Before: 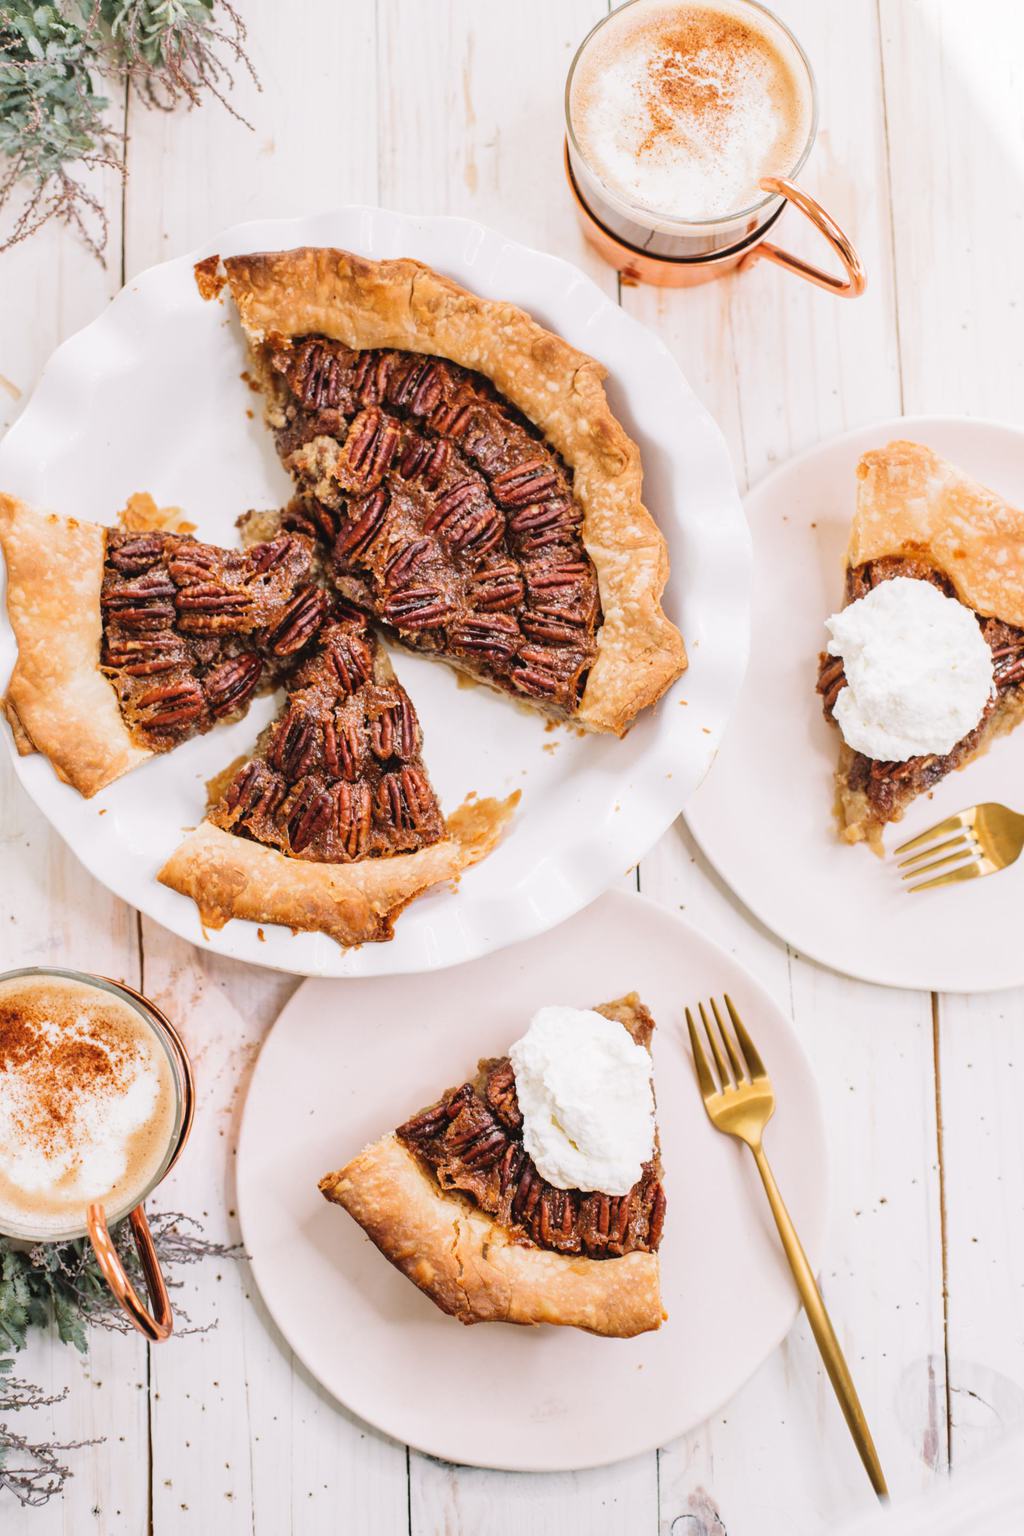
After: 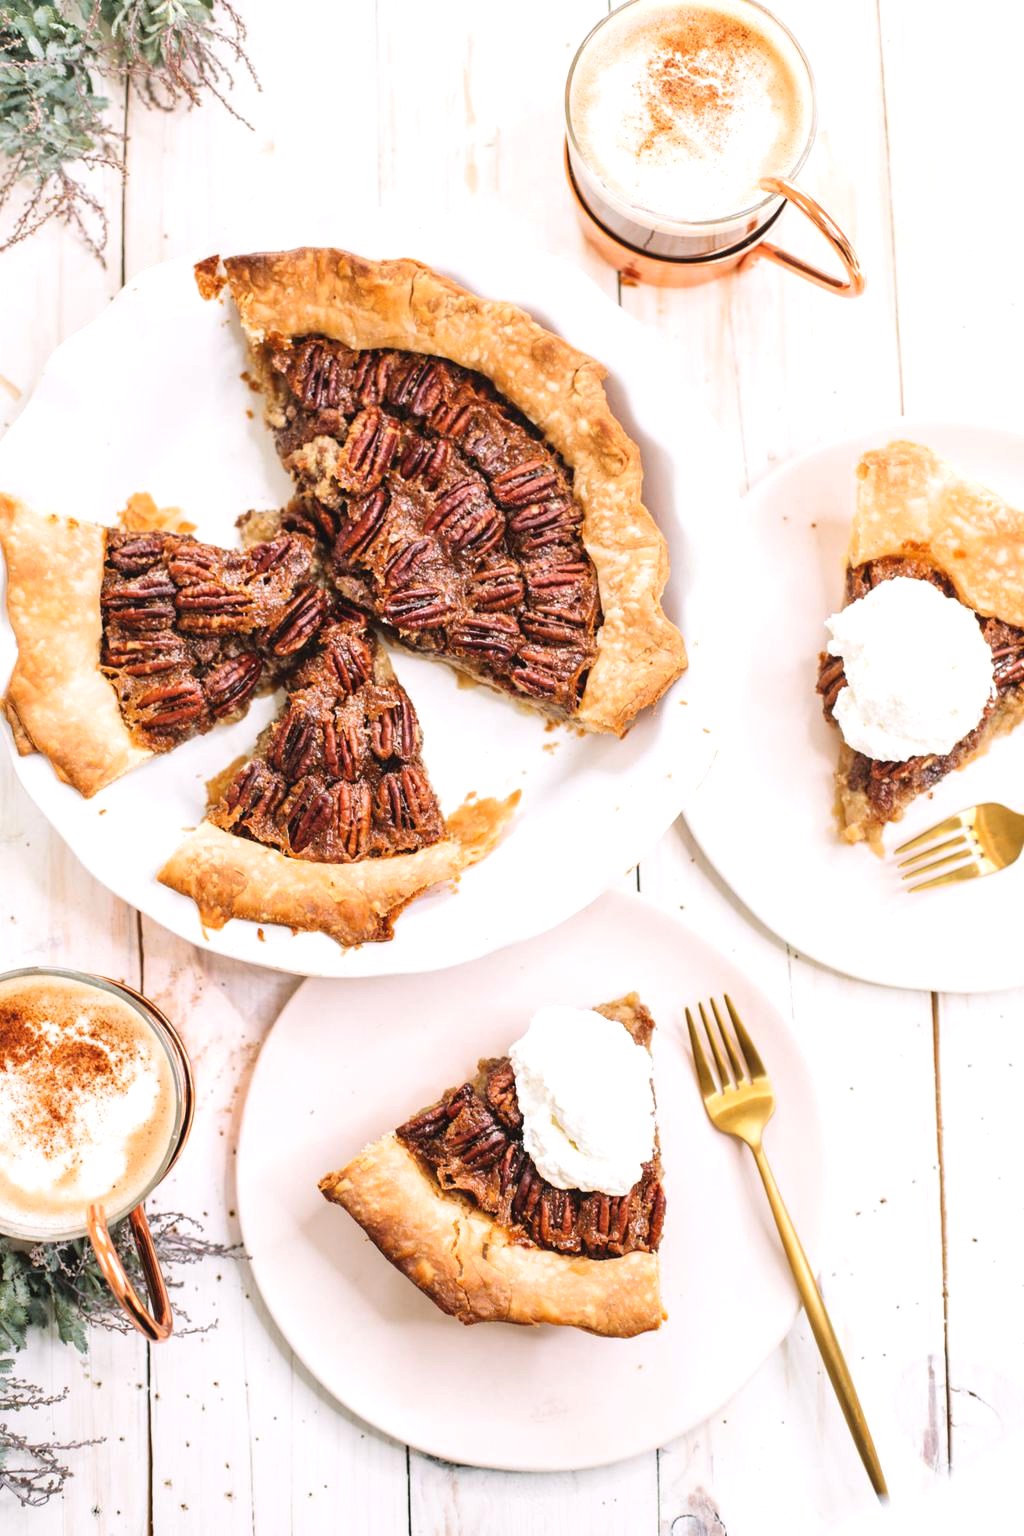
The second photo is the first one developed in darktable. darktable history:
exposure: exposure 0.375 EV, compensate highlight preservation false
